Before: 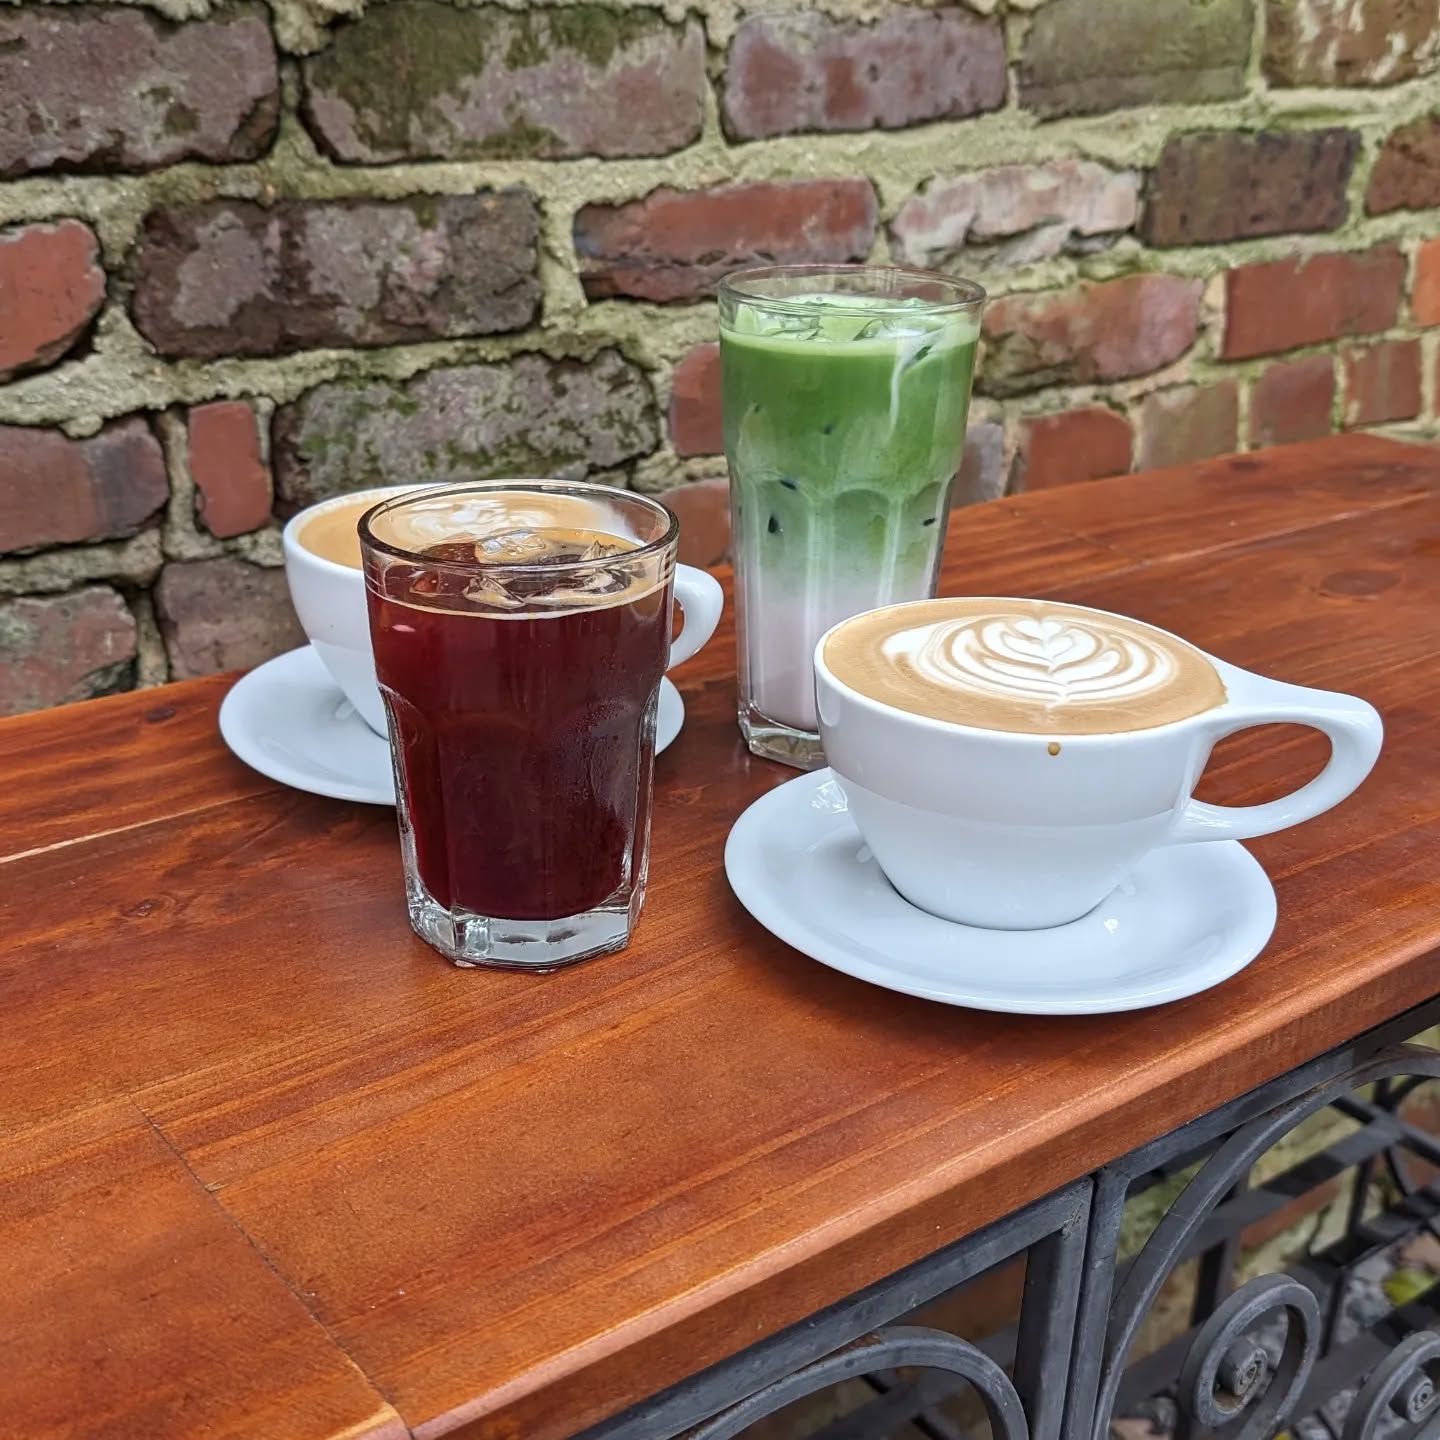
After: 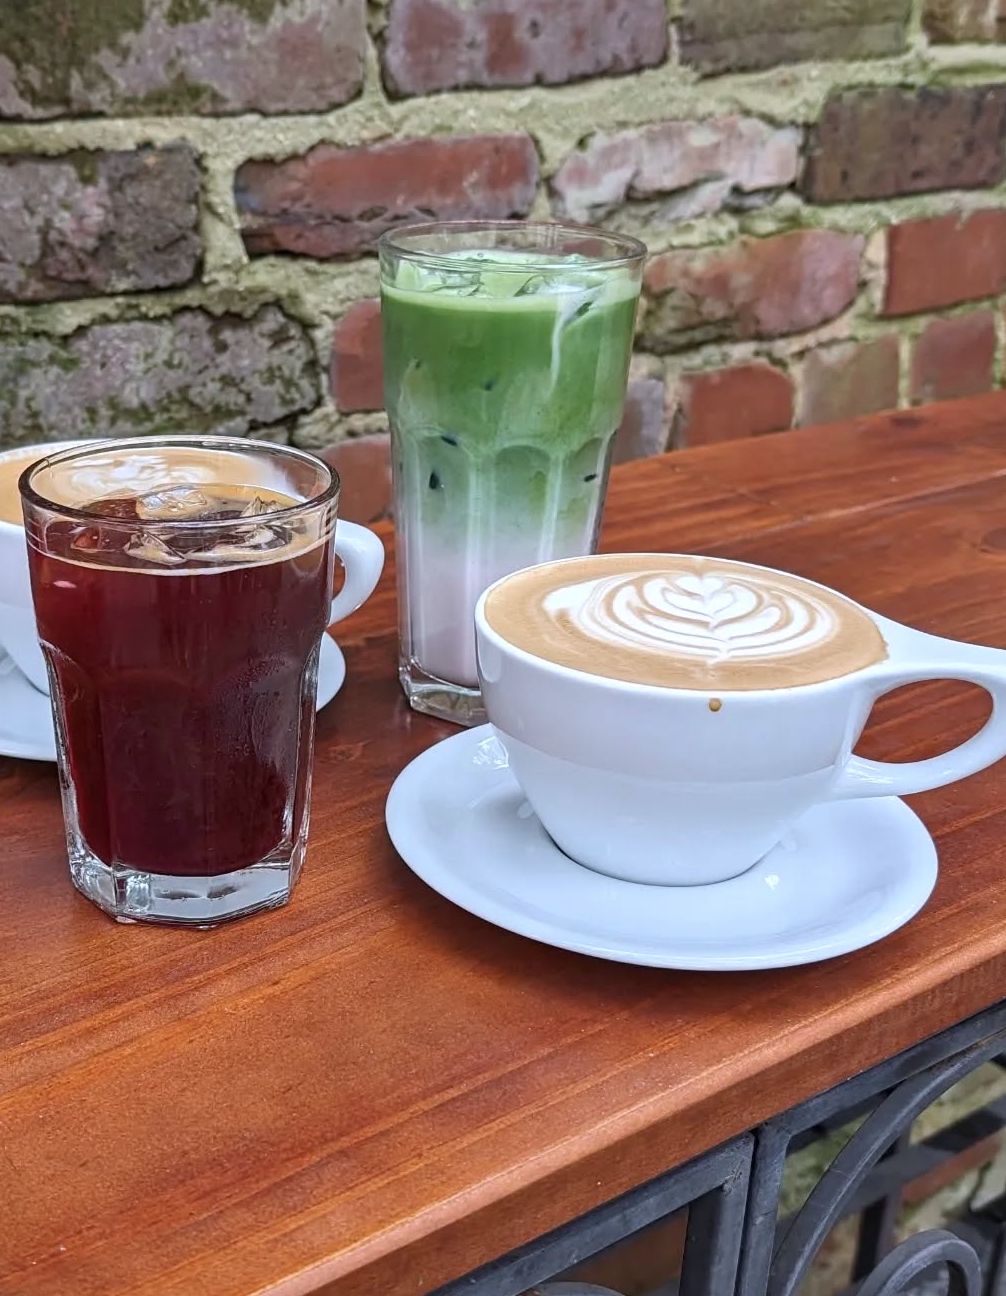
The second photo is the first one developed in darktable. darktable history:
crop and rotate: left 23.605%, top 3.097%, right 6.492%, bottom 6.89%
color calibration: illuminant as shot in camera, x 0.358, y 0.373, temperature 4628.91 K
